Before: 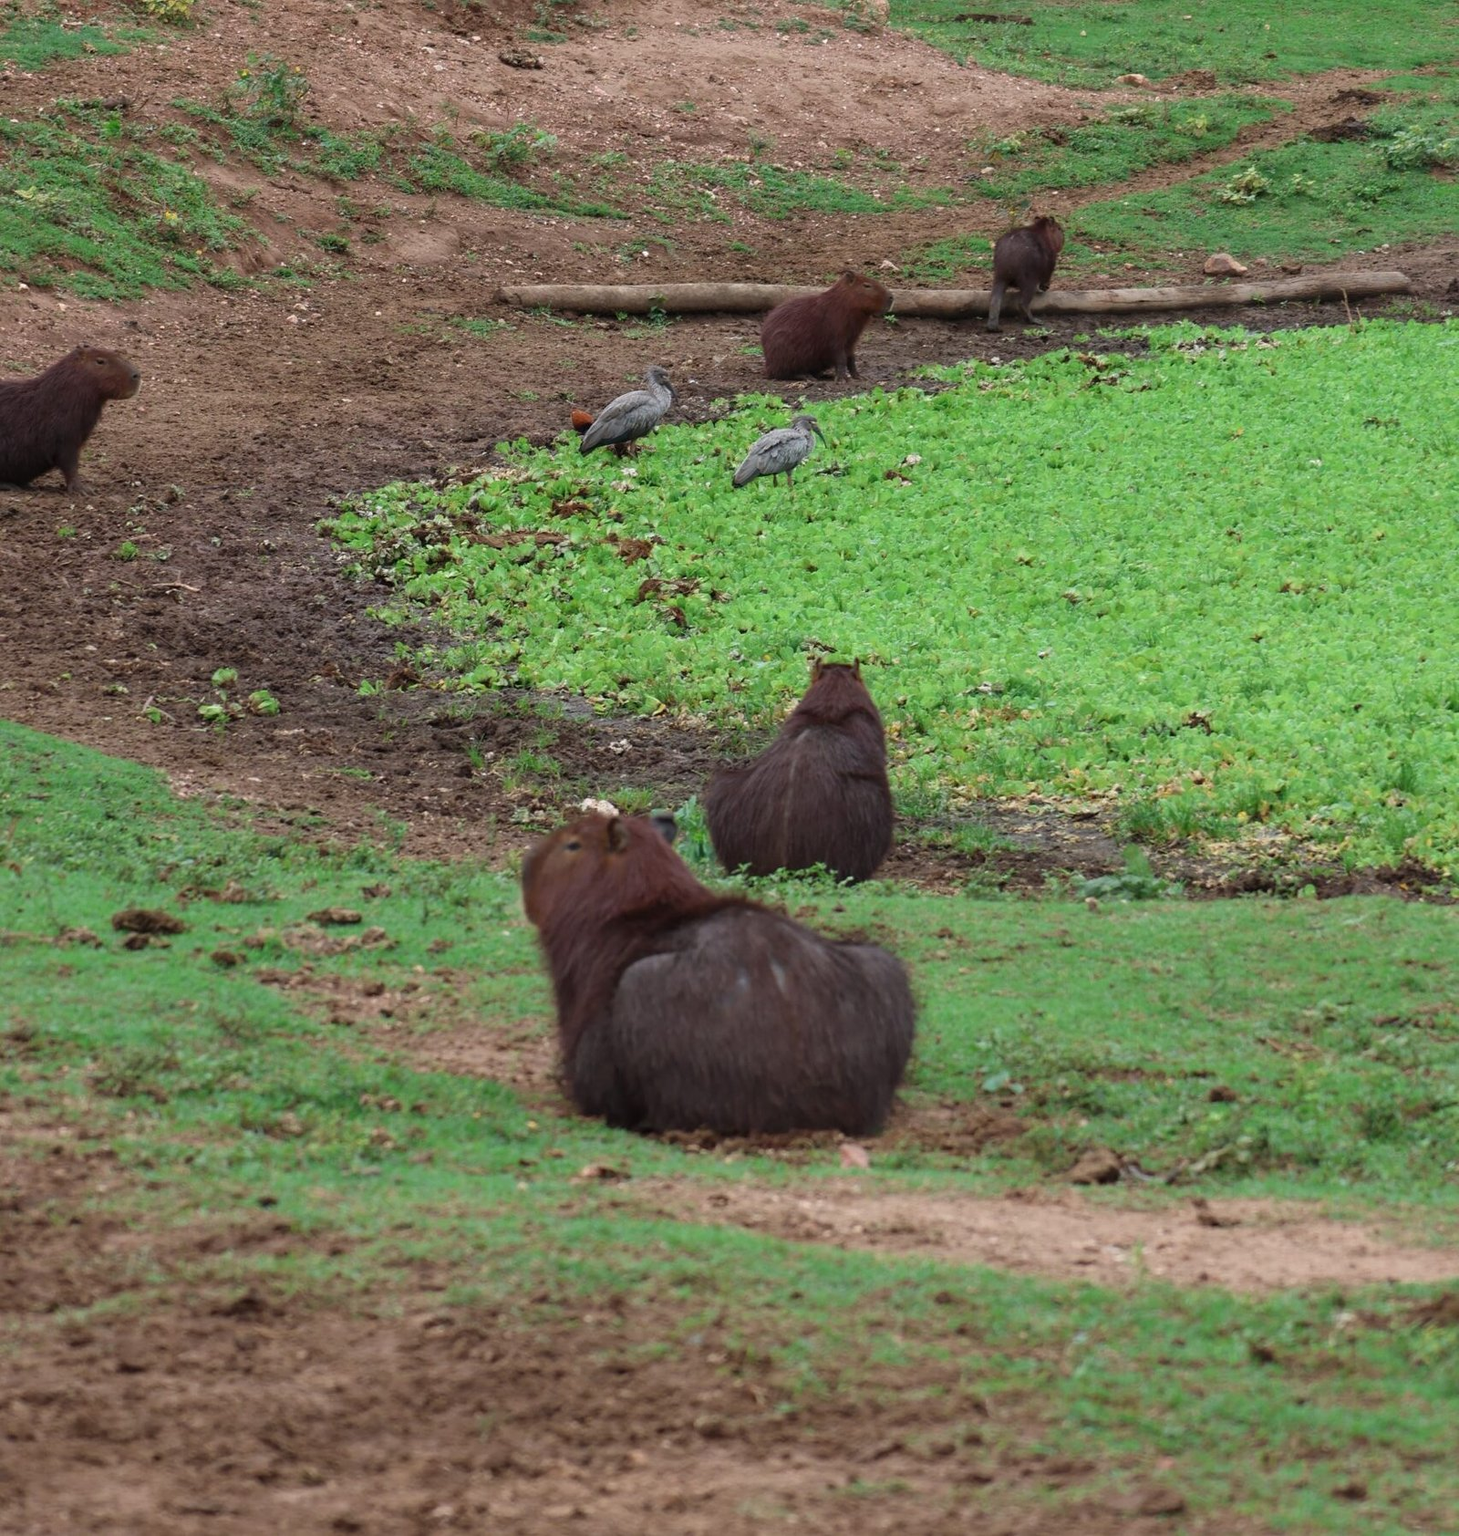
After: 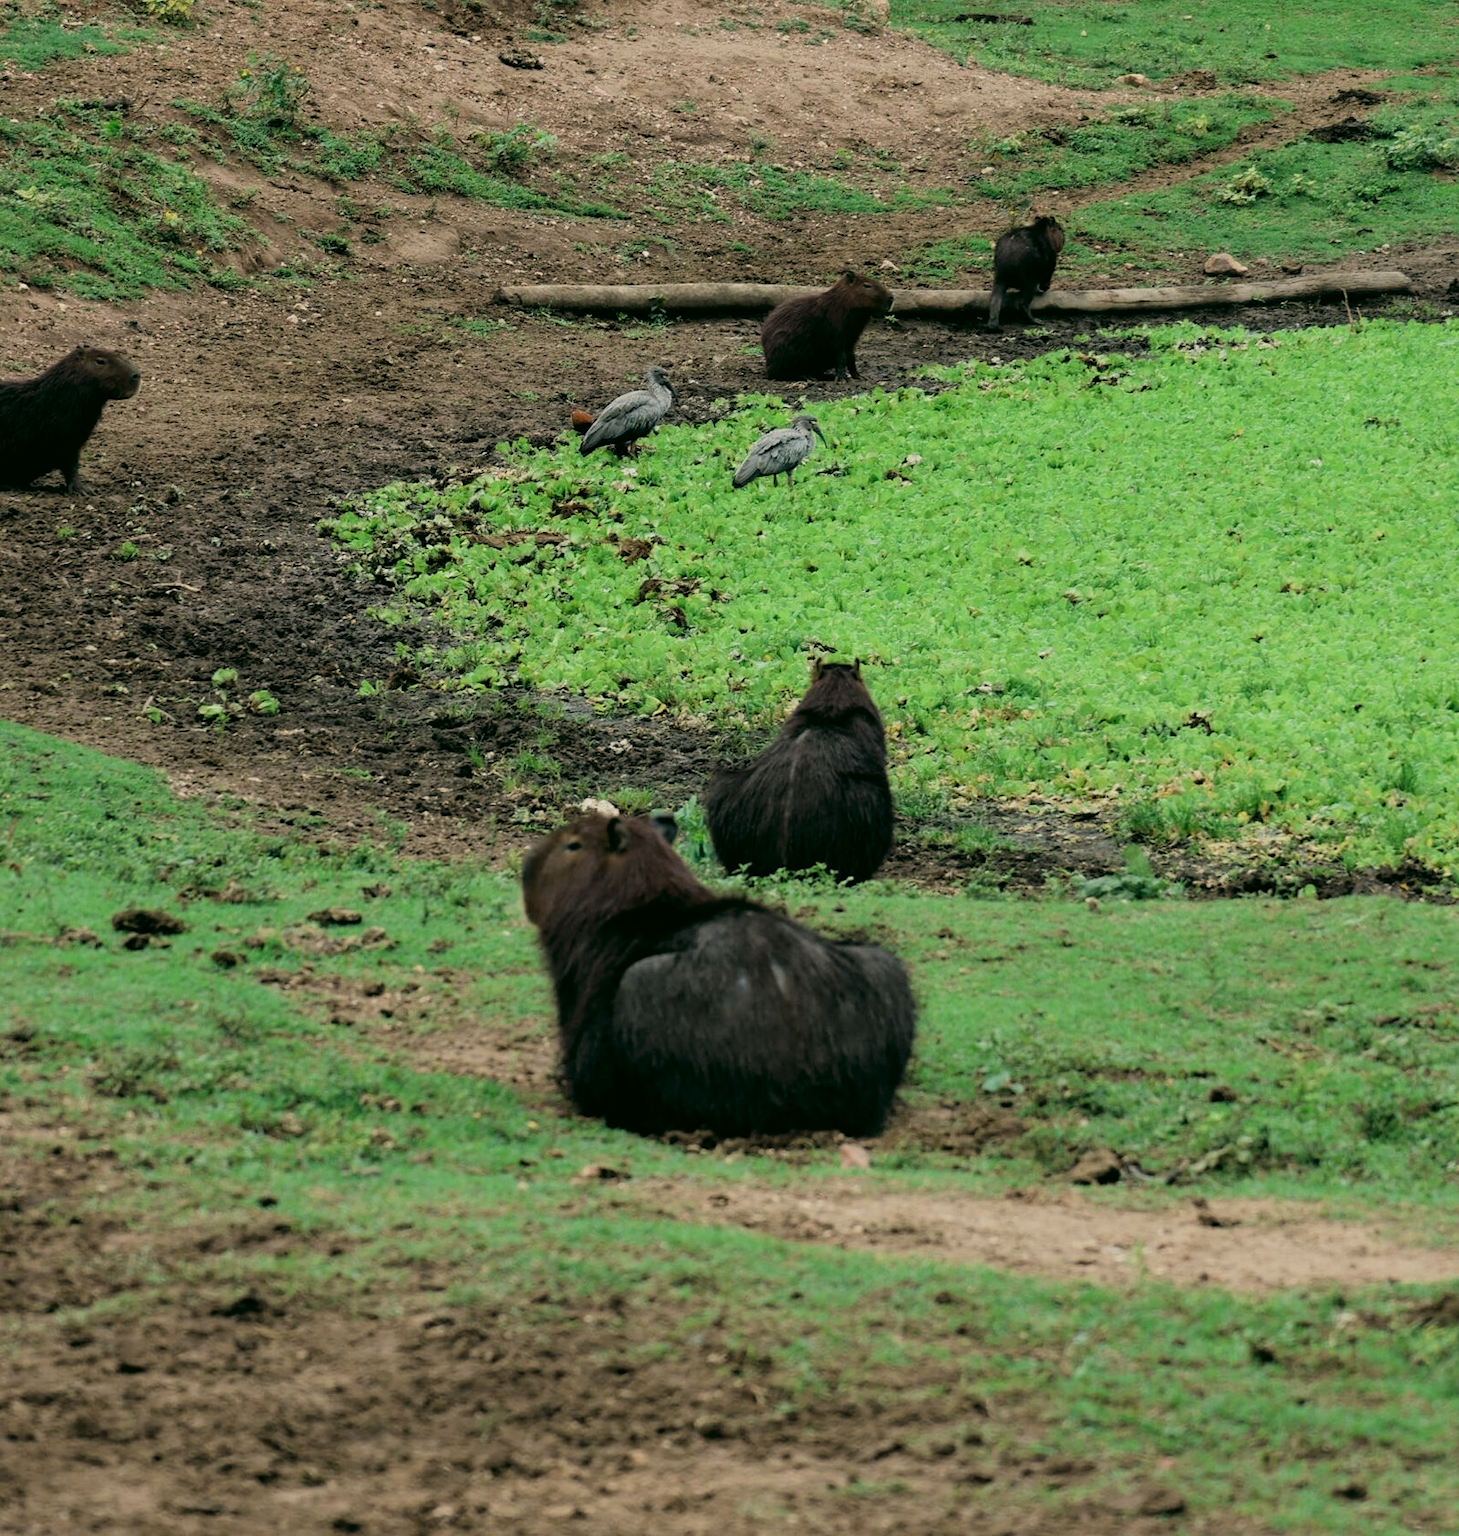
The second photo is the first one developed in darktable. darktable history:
contrast brightness saturation: saturation -0.05
color correction: highlights a* -0.482, highlights b* 9.48, shadows a* -9.48, shadows b* 0.803
filmic rgb: black relative exposure -5 EV, hardness 2.88, contrast 1.3, highlights saturation mix -30%
